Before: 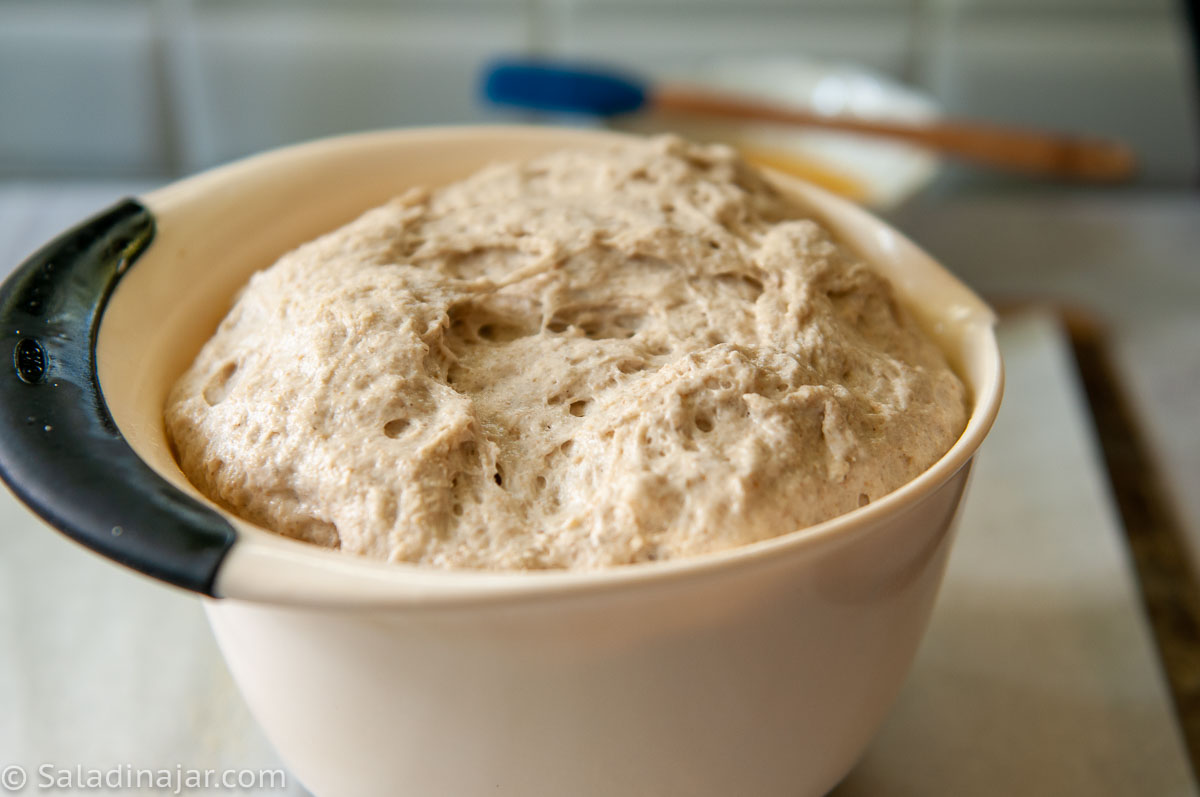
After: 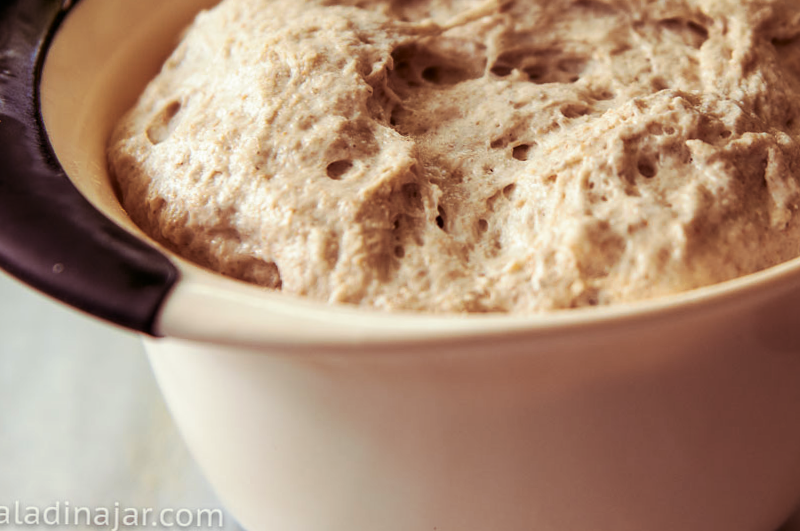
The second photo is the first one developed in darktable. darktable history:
crop and rotate: angle -0.82°, left 3.85%, top 31.828%, right 27.992%
split-toning: on, module defaults
contrast brightness saturation: contrast 0.12, brightness -0.12, saturation 0.2
